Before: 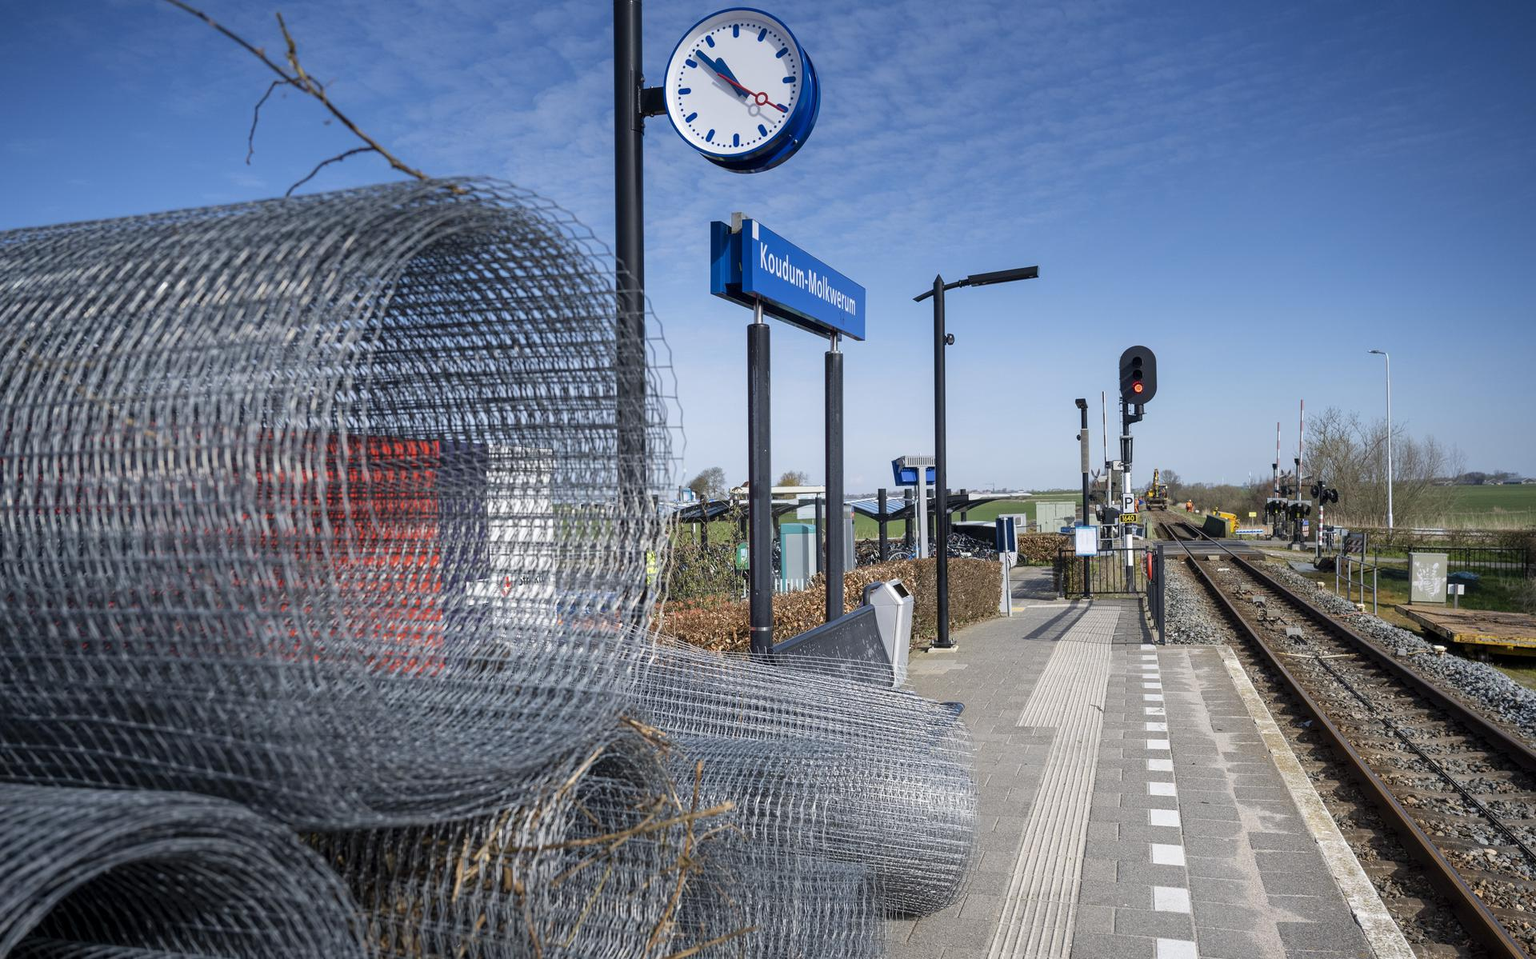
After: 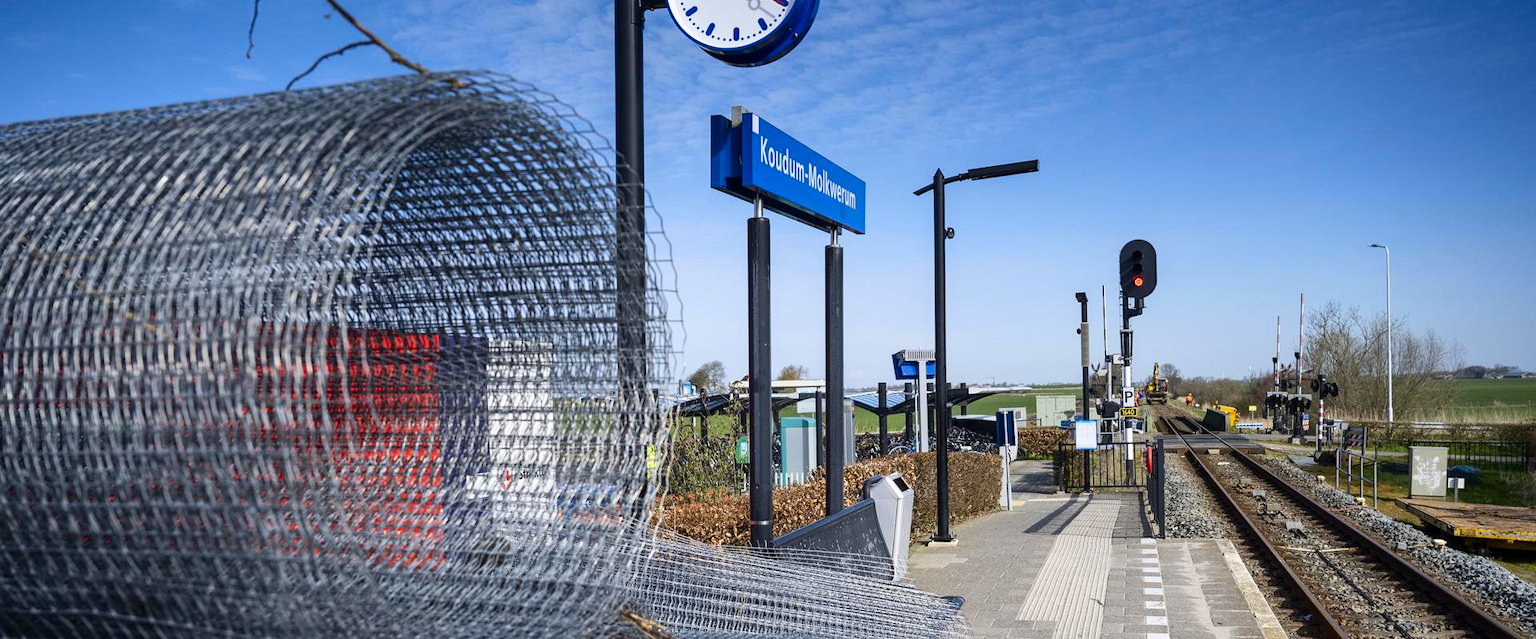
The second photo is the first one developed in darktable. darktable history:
crop: top 11.166%, bottom 22.168%
contrast brightness saturation: contrast 0.18, saturation 0.3
